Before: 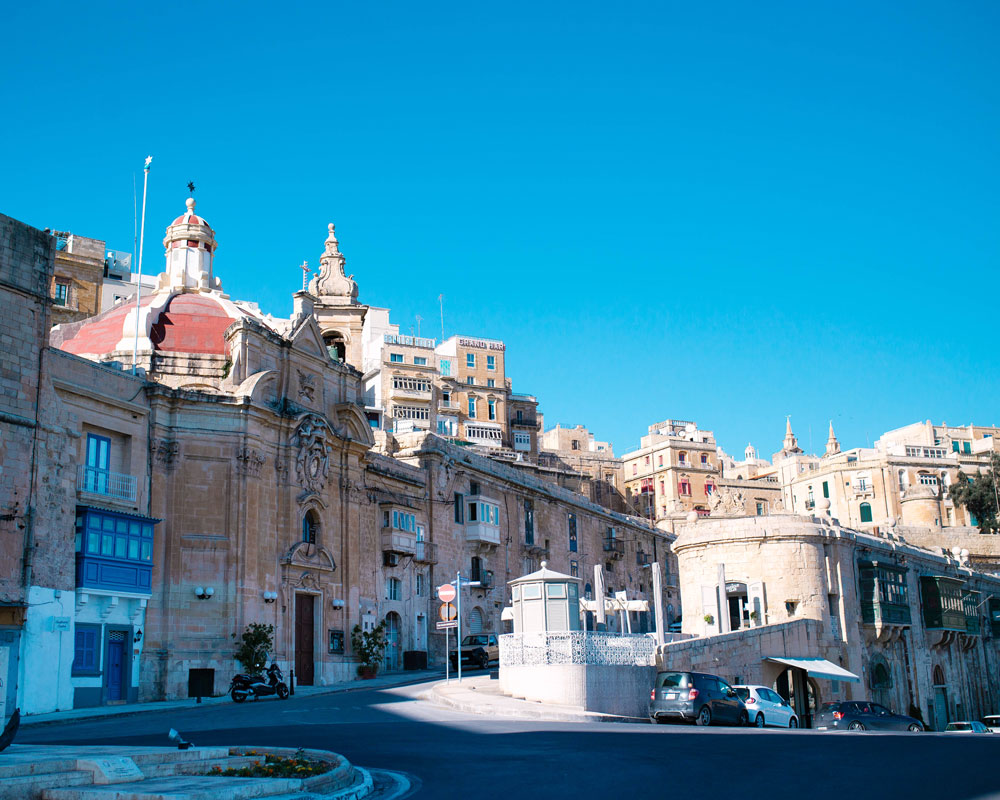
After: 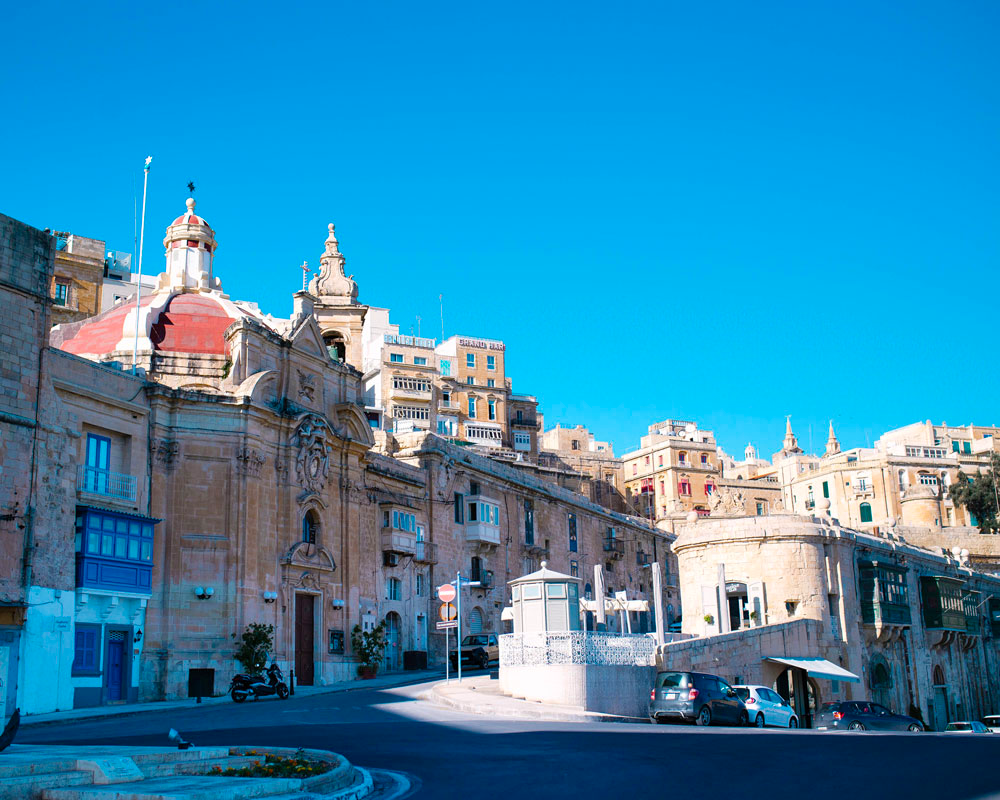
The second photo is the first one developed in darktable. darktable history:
color balance rgb: perceptual saturation grading › global saturation 29.96%
